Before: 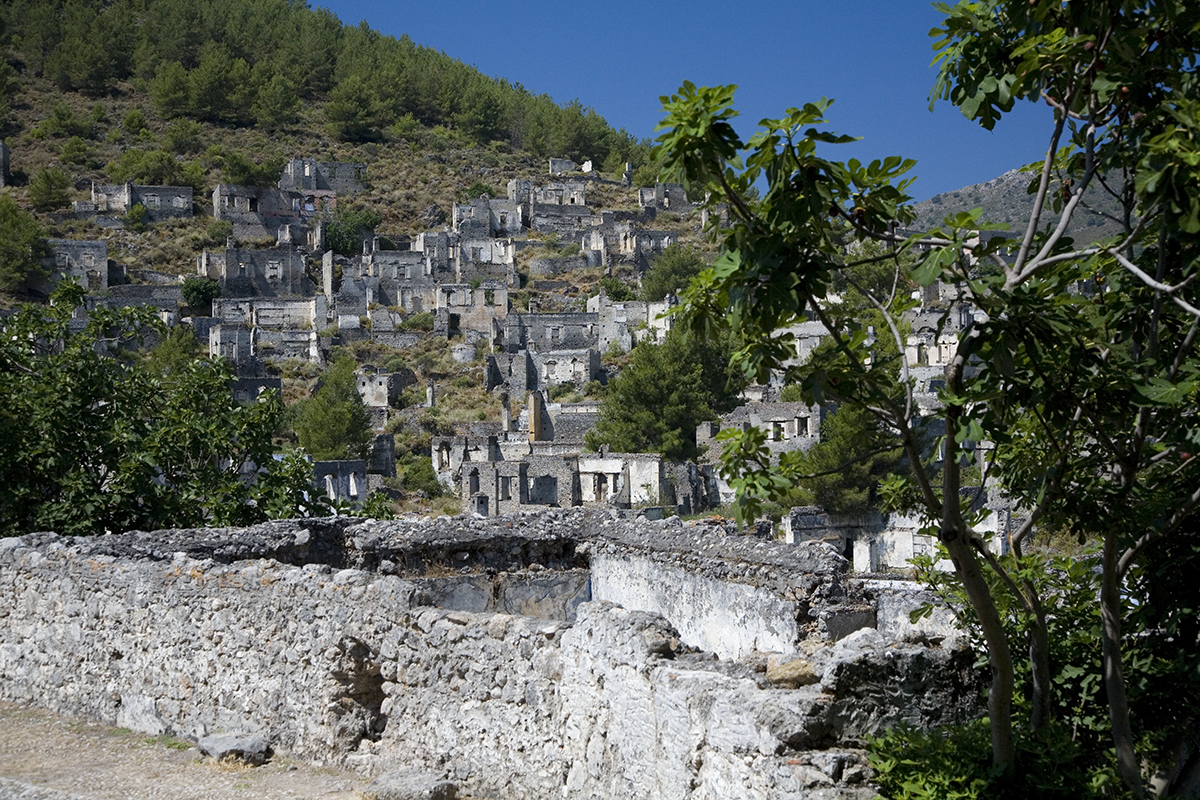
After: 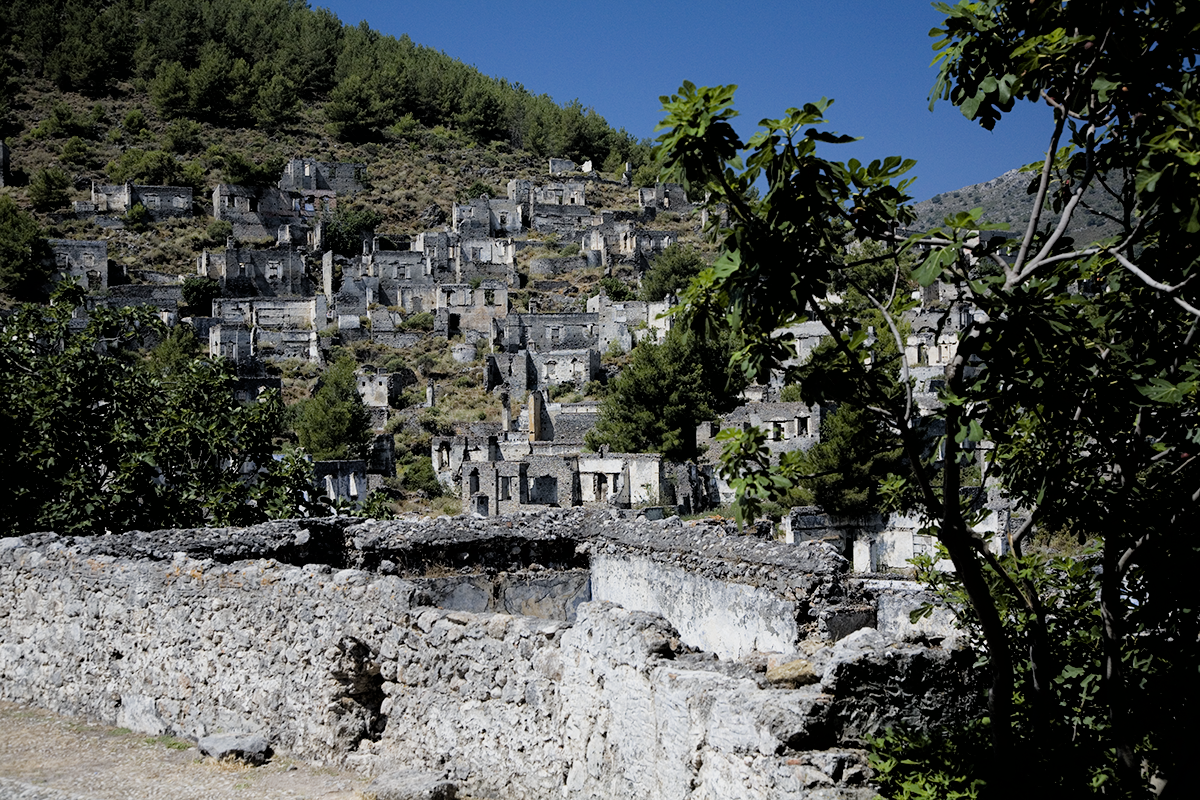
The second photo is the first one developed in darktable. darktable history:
exposure: compensate highlight preservation false
filmic rgb: black relative exposure -3.92 EV, white relative exposure 3.14 EV, hardness 2.87
